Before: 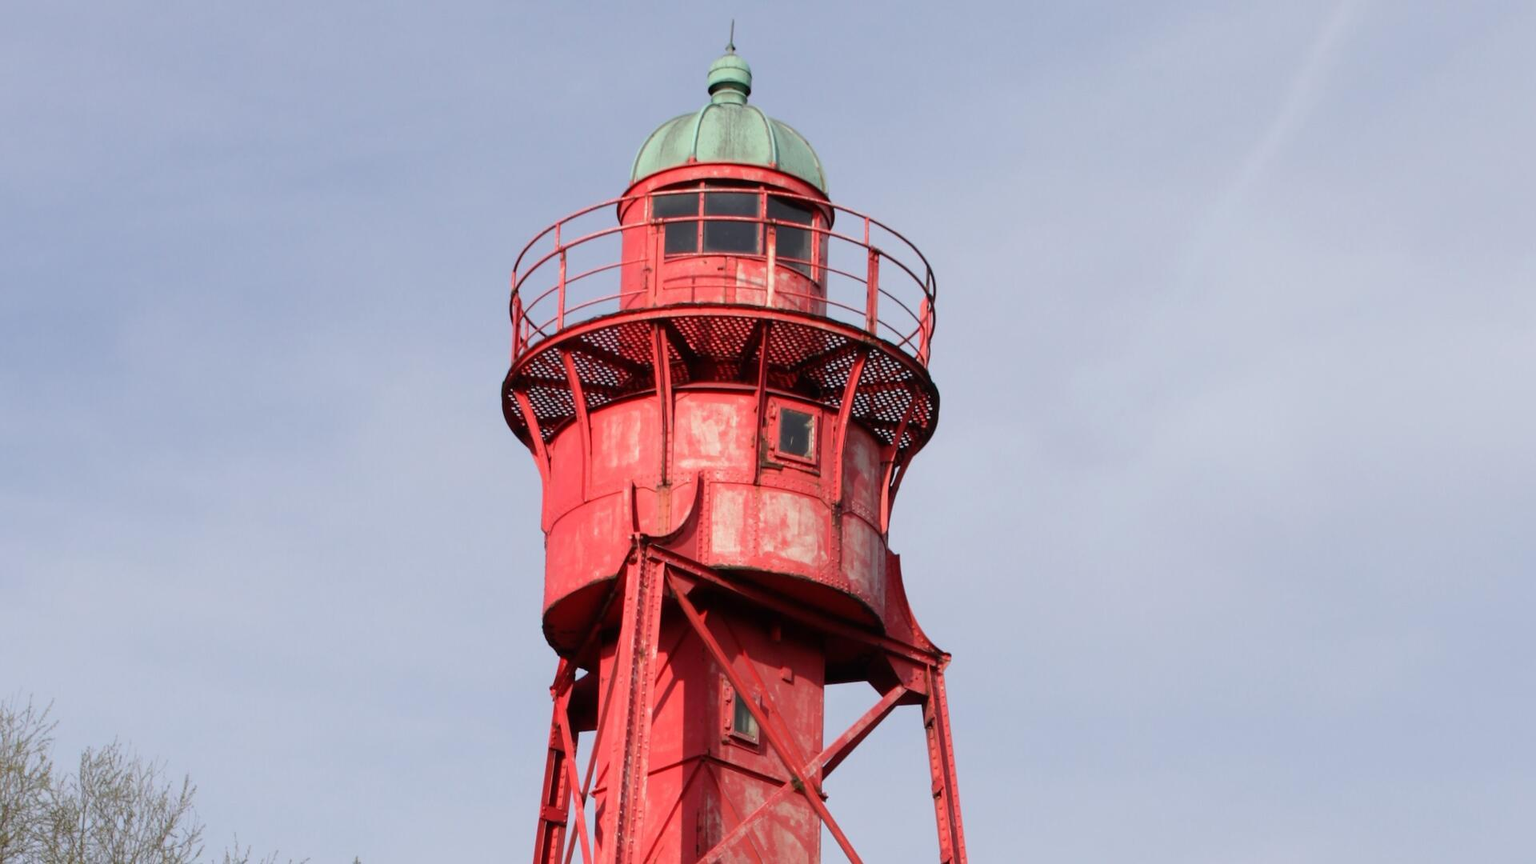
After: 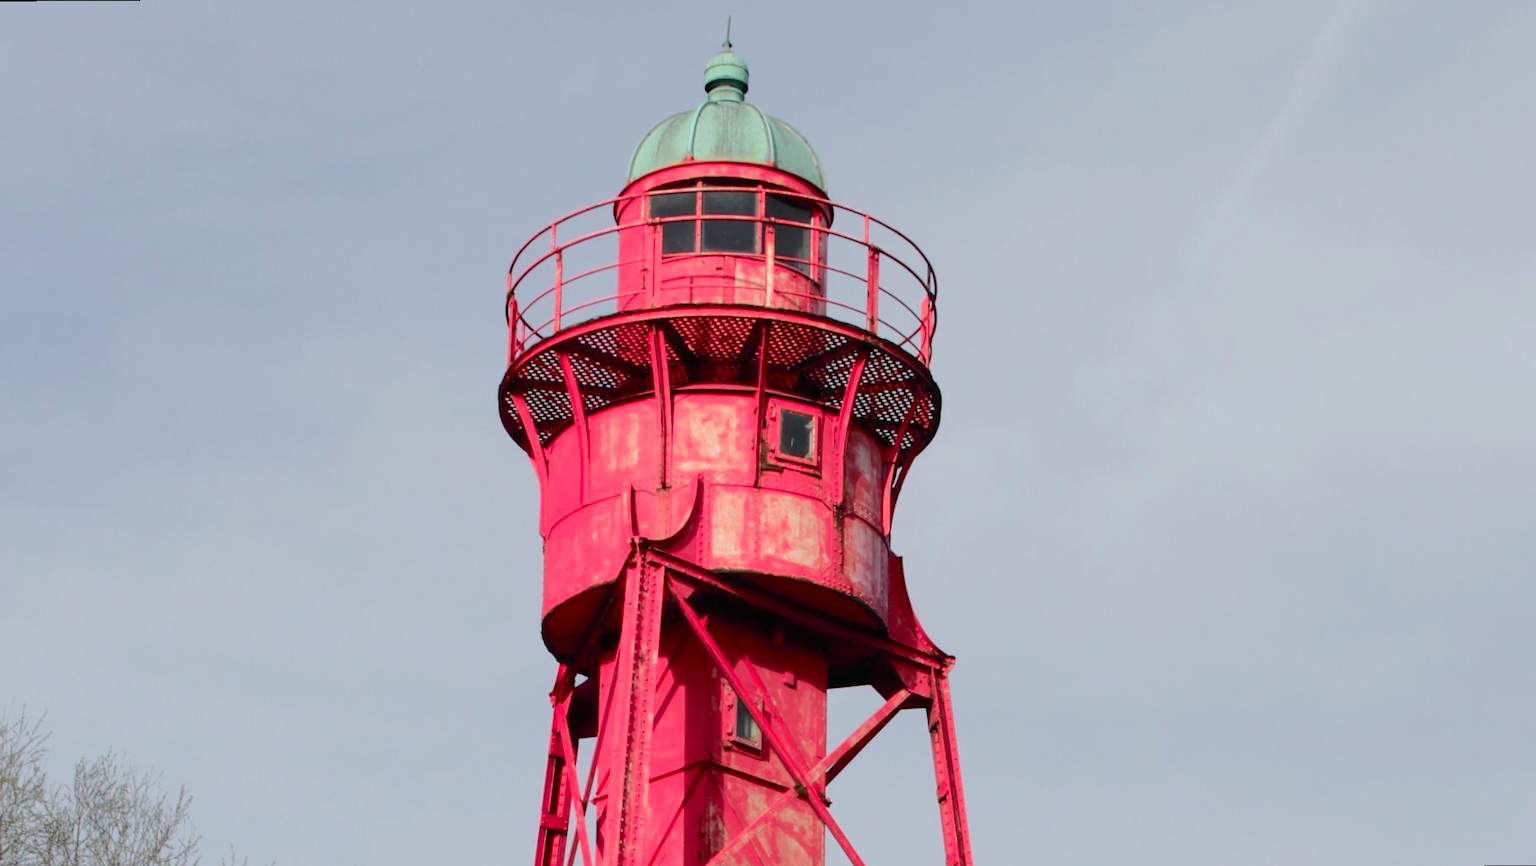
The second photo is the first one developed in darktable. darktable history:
tone curve: curves: ch0 [(0, 0.003) (0.211, 0.174) (0.482, 0.519) (0.843, 0.821) (0.992, 0.971)]; ch1 [(0, 0) (0.276, 0.206) (0.393, 0.364) (0.482, 0.477) (0.506, 0.5) (0.523, 0.523) (0.572, 0.592) (0.635, 0.665) (0.695, 0.759) (1, 1)]; ch2 [(0, 0) (0.438, 0.456) (0.498, 0.497) (0.536, 0.527) (0.562, 0.584) (0.619, 0.602) (0.698, 0.698) (1, 1)], color space Lab, independent channels, preserve colors none
white balance: red 1, blue 1
rotate and perspective: rotation -0.45°, automatic cropping original format, crop left 0.008, crop right 0.992, crop top 0.012, crop bottom 0.988
